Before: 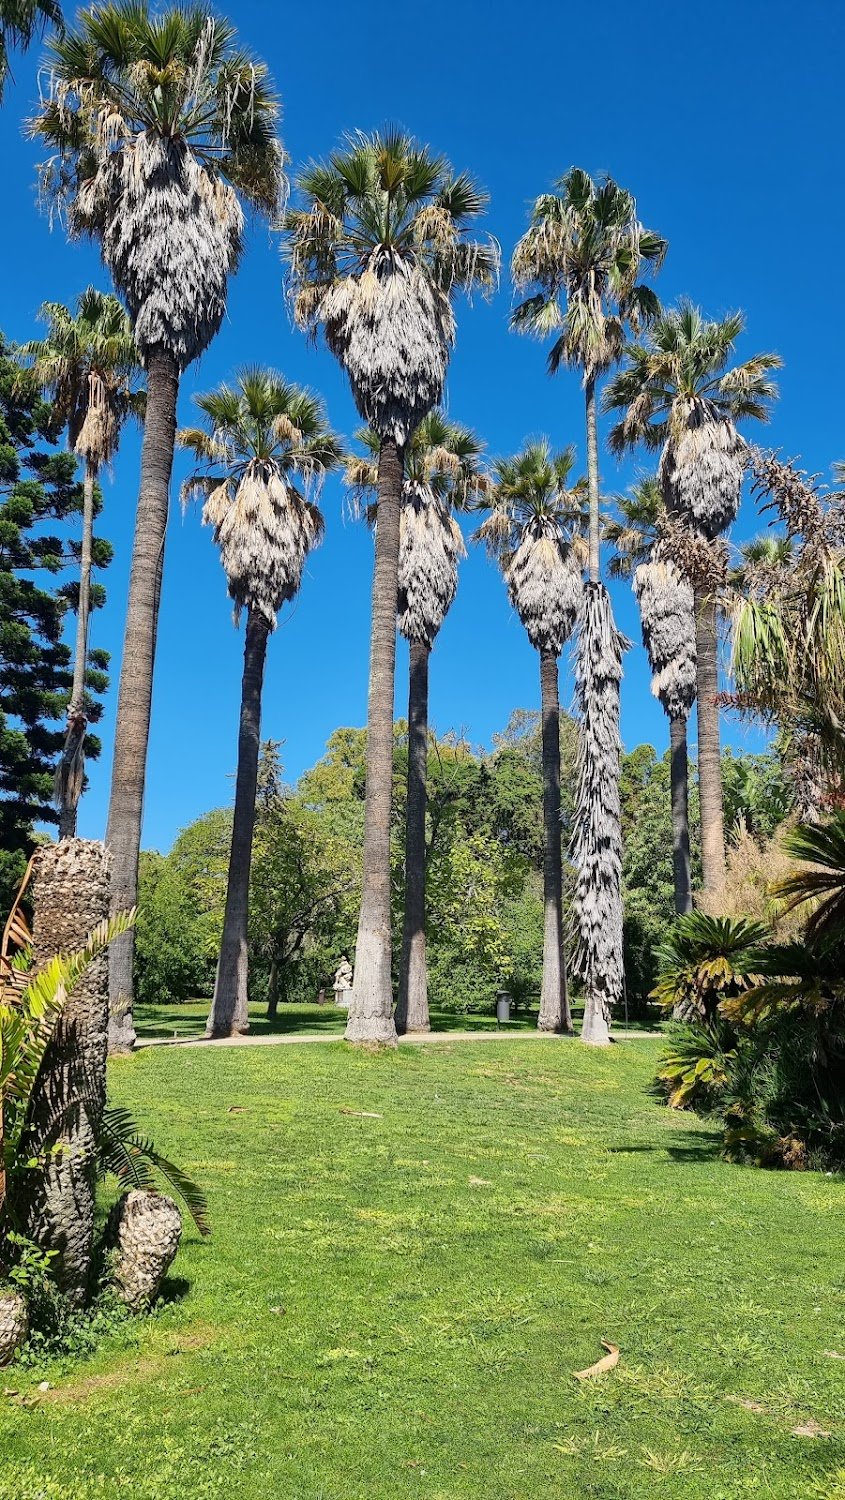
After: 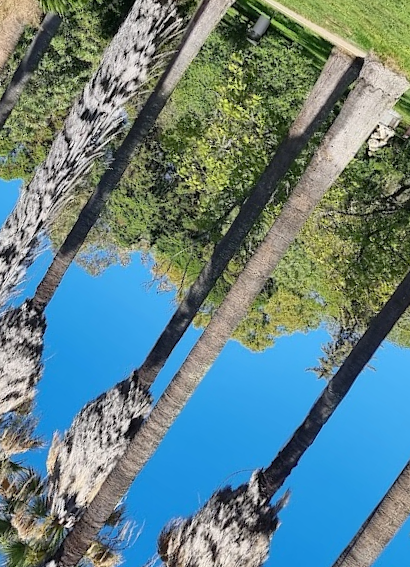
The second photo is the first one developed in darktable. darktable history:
crop and rotate: angle 148.59°, left 9.136%, top 15.646%, right 4.434%, bottom 17.113%
shadows and highlights: white point adjustment 0.106, highlights -70.06, soften with gaussian
